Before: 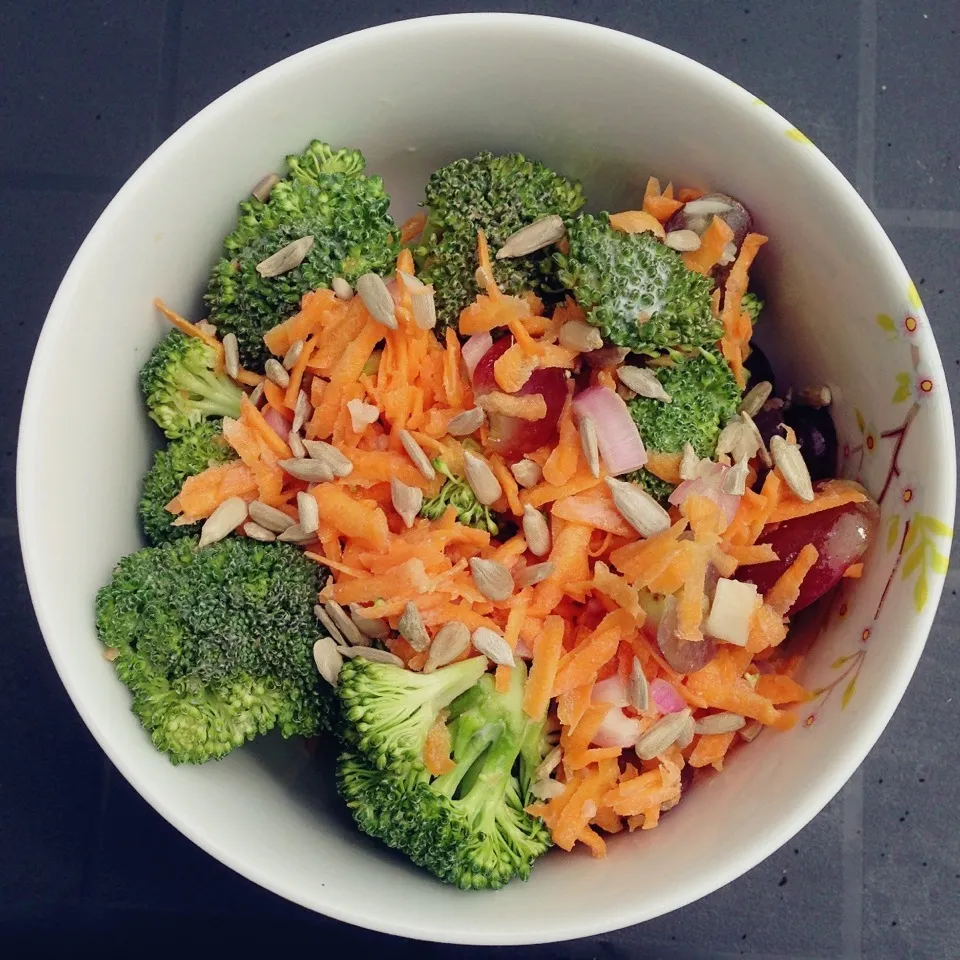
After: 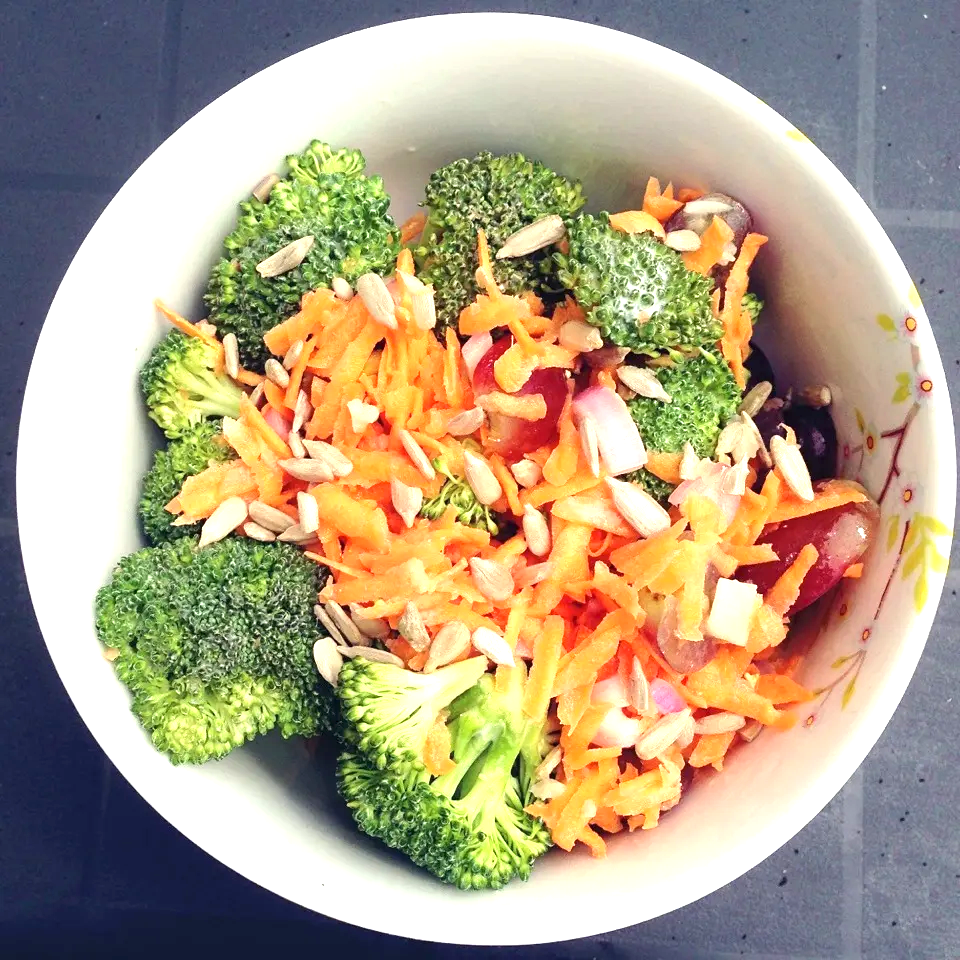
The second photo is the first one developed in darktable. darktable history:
exposure: exposure 1.263 EV, compensate exposure bias true, compensate highlight preservation false
